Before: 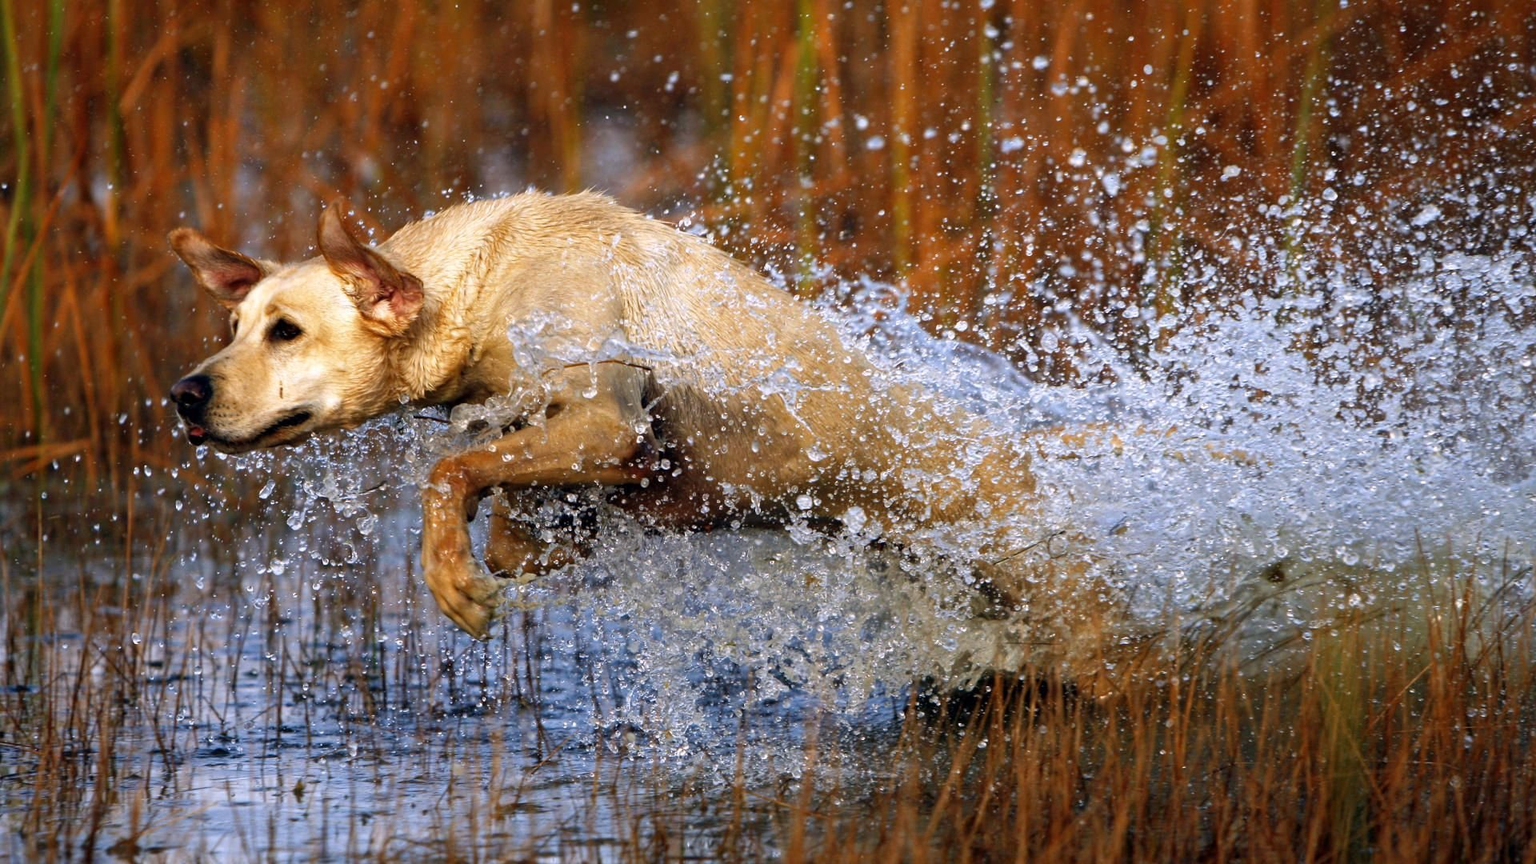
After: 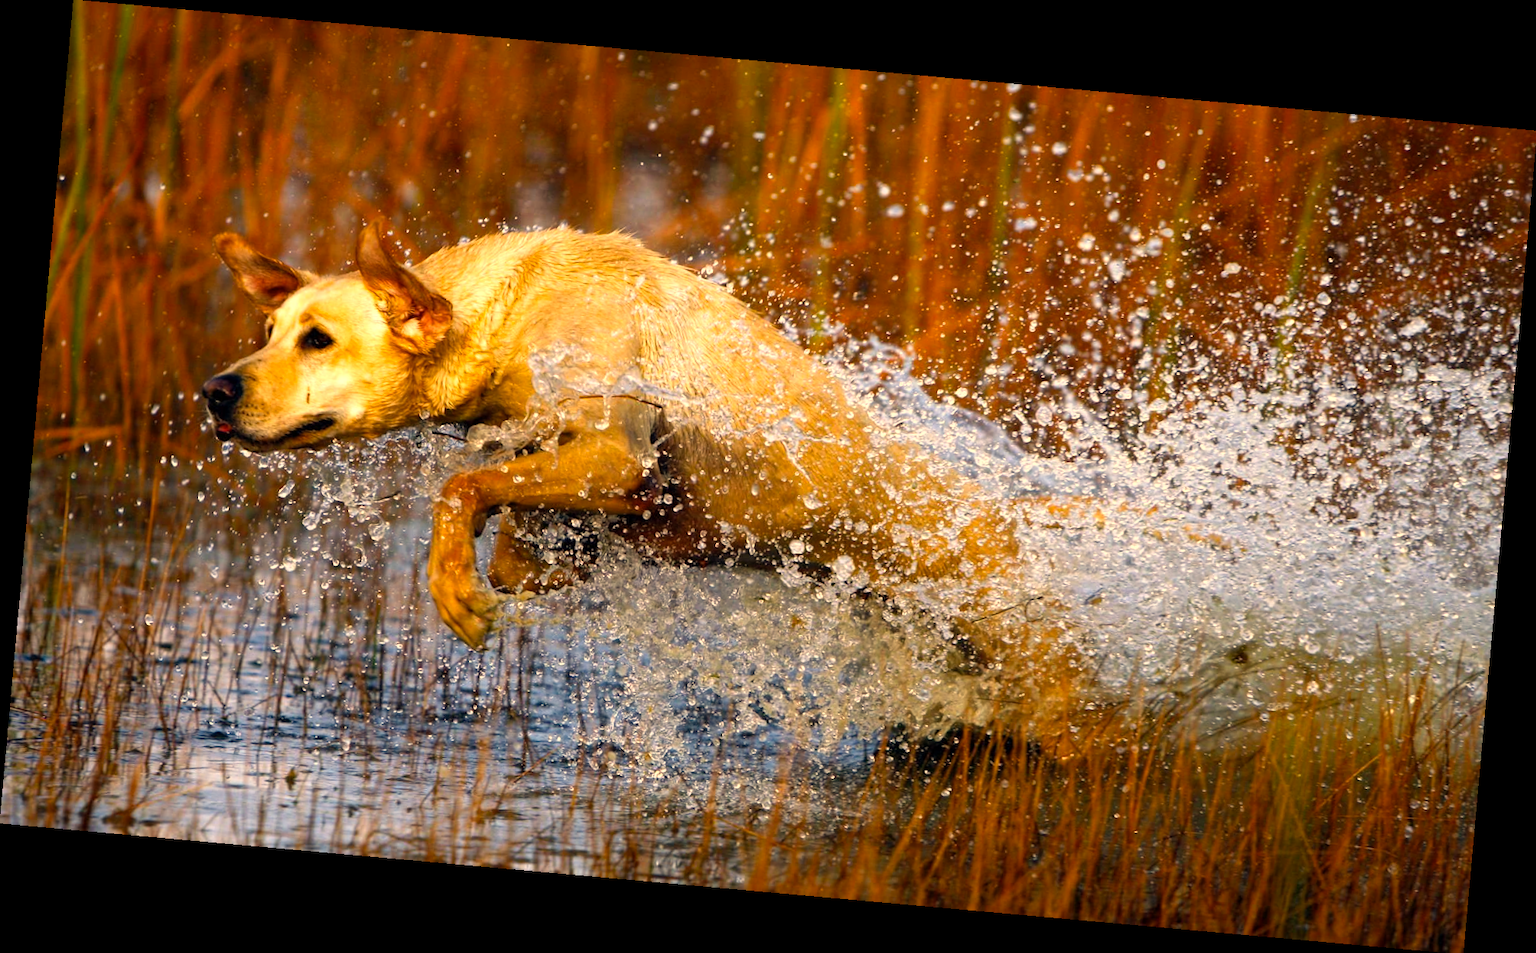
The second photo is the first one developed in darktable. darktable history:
exposure: exposure 0.191 EV, compensate highlight preservation false
rotate and perspective: rotation 5.12°, automatic cropping off
color balance rgb: perceptual saturation grading › global saturation 30%, global vibrance 10%
tone equalizer: on, module defaults
white balance: red 1.123, blue 0.83
